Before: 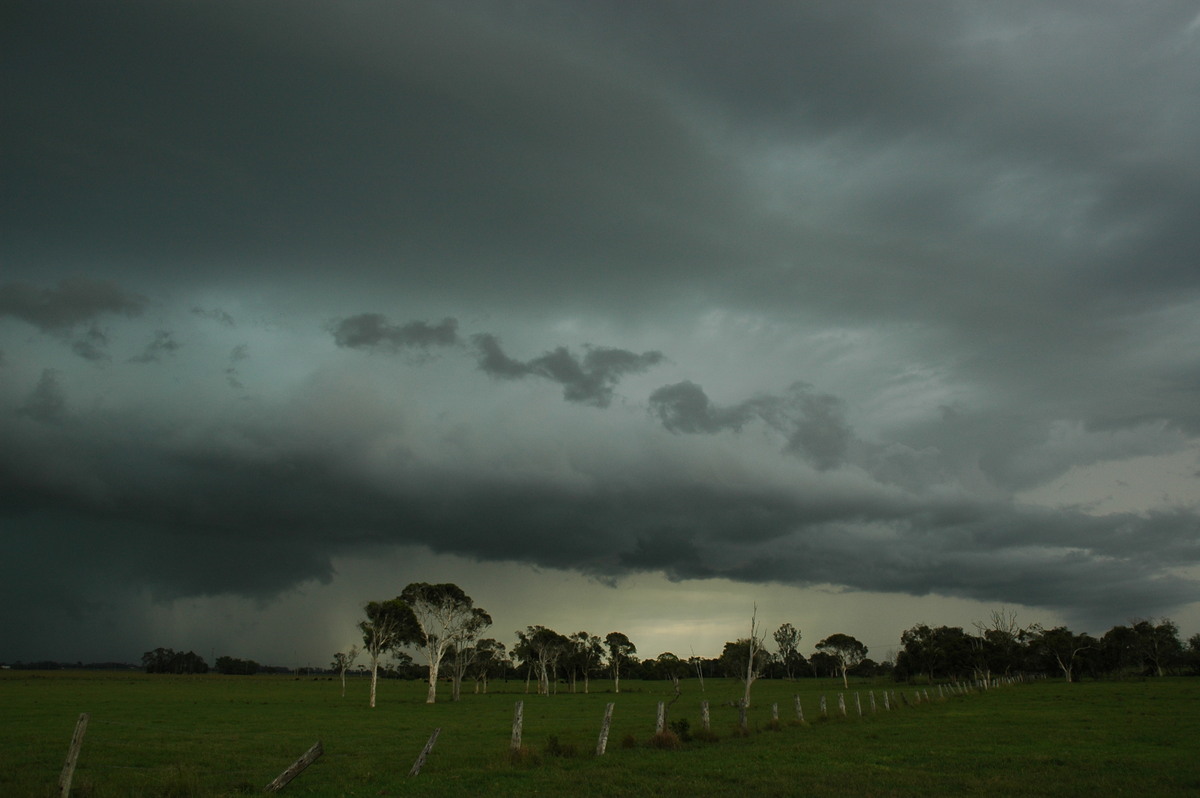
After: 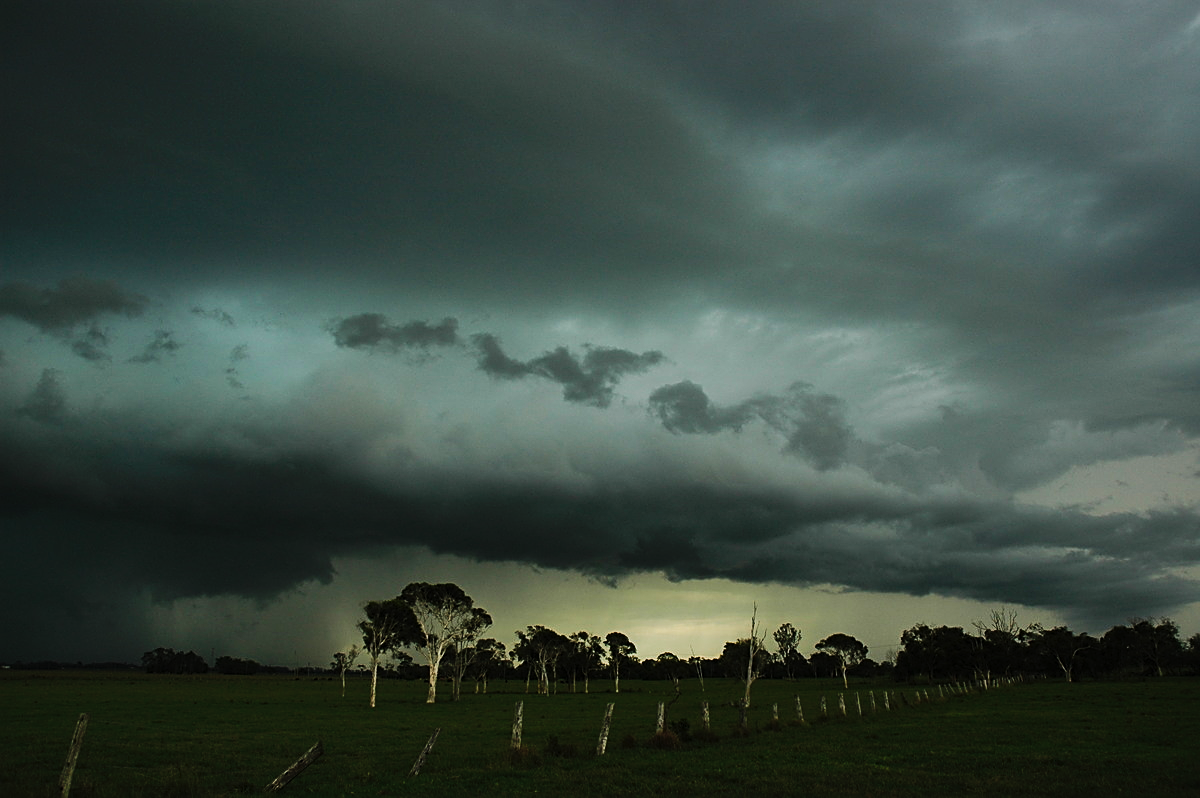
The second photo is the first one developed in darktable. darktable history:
tone curve: curves: ch0 [(0, 0) (0.003, 0.002) (0.011, 0.006) (0.025, 0.014) (0.044, 0.02) (0.069, 0.027) (0.1, 0.036) (0.136, 0.05) (0.177, 0.081) (0.224, 0.118) (0.277, 0.183) (0.335, 0.262) (0.399, 0.351) (0.468, 0.456) (0.543, 0.571) (0.623, 0.692) (0.709, 0.795) (0.801, 0.88) (0.898, 0.948) (1, 1)], preserve colors none
color correction: highlights a* 0.011, highlights b* -0.598
shadows and highlights: shadows 31.29, highlights 0.452, shadows color adjustment 98.01%, highlights color adjustment 58.65%, soften with gaussian
sharpen: on, module defaults
